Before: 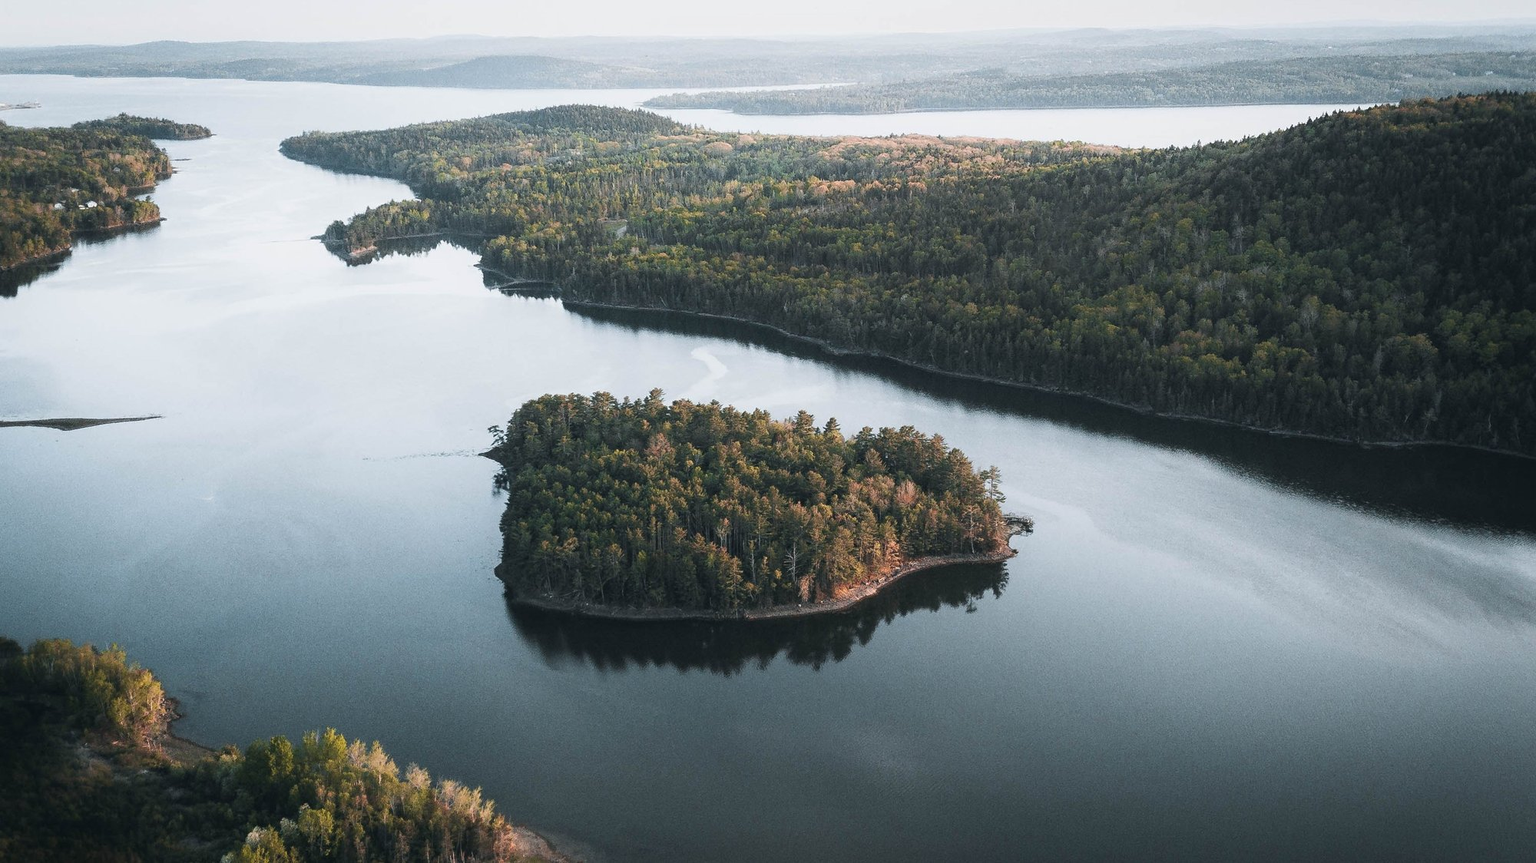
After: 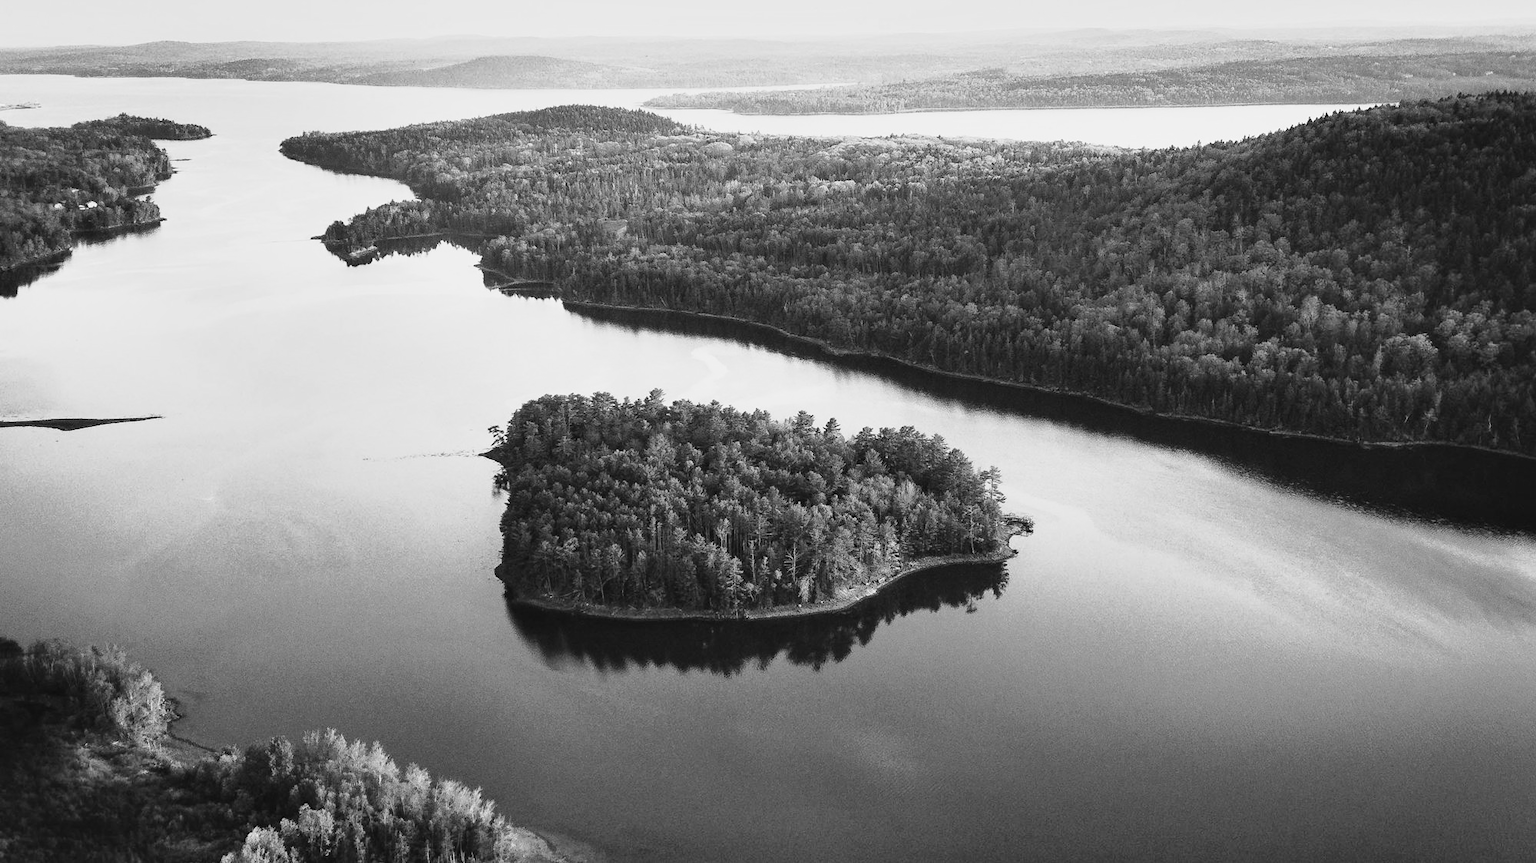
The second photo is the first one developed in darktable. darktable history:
monochrome: on, module defaults
shadows and highlights: shadows 60, soften with gaussian
tone curve: curves: ch0 [(0, 0) (0.105, 0.068) (0.195, 0.162) (0.283, 0.283) (0.384, 0.404) (0.485, 0.531) (0.638, 0.681) (0.795, 0.879) (1, 0.977)]; ch1 [(0, 0) (0.161, 0.092) (0.35, 0.33) (0.379, 0.401) (0.456, 0.469) (0.504, 0.5) (0.512, 0.514) (0.58, 0.597) (0.635, 0.646) (1, 1)]; ch2 [(0, 0) (0.371, 0.362) (0.437, 0.437) (0.5, 0.5) (0.53, 0.523) (0.56, 0.58) (0.622, 0.606) (1, 1)], color space Lab, independent channels, preserve colors none
